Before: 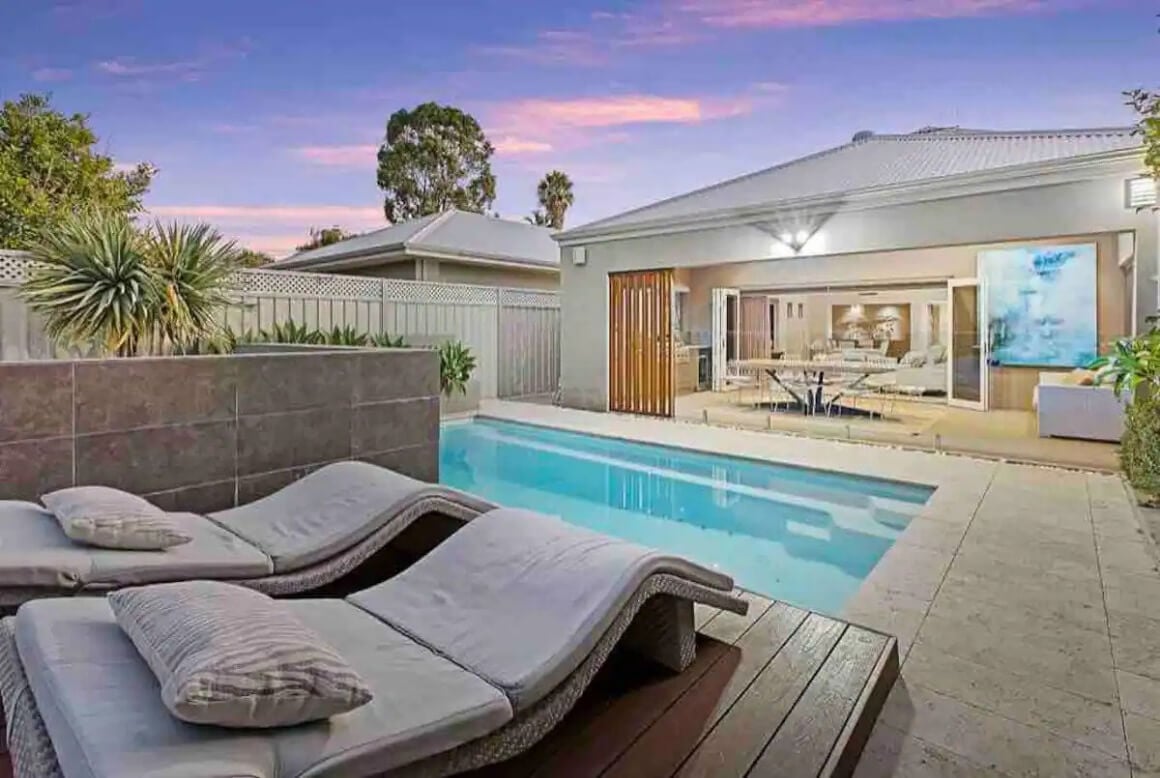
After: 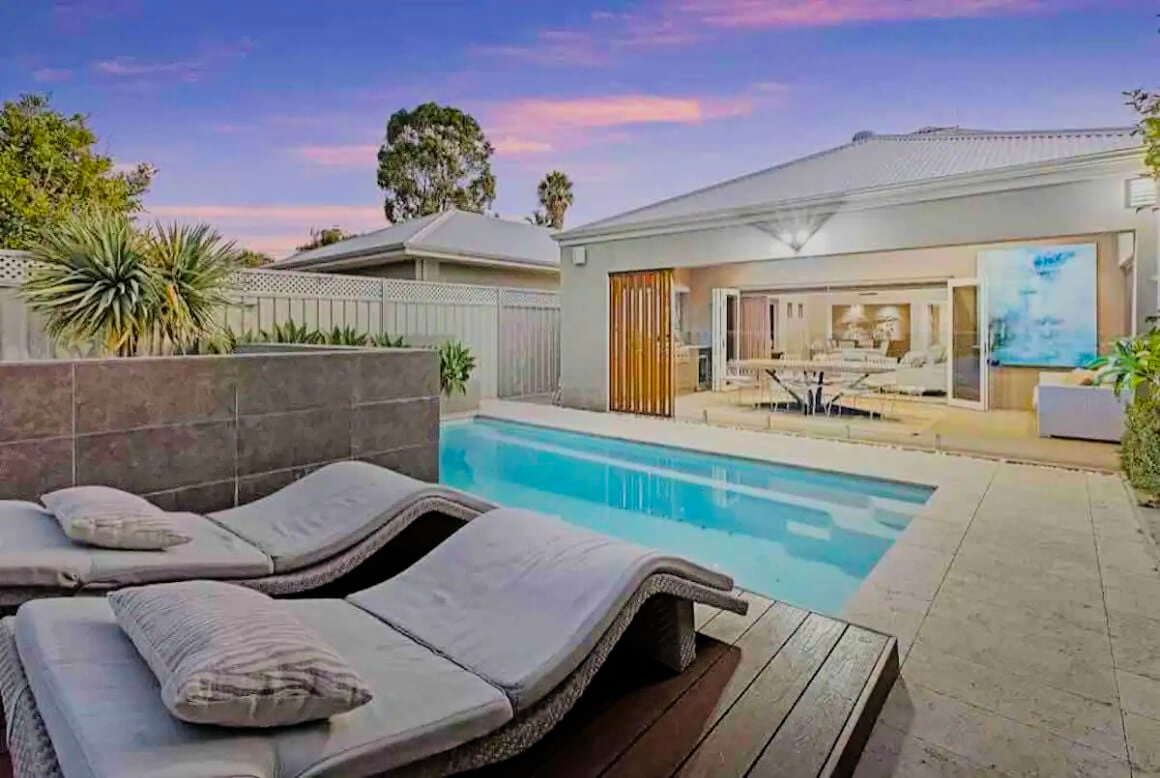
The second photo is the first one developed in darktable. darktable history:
filmic rgb: black relative exposure -7.74 EV, white relative exposure 4.38 EV, threshold 5.95 EV, hardness 3.75, latitude 37.38%, contrast 0.972, highlights saturation mix 9.83%, shadows ↔ highlights balance 4.85%, preserve chrominance RGB euclidean norm, color science v5 (2021), contrast in shadows safe, contrast in highlights safe, enable highlight reconstruction true
